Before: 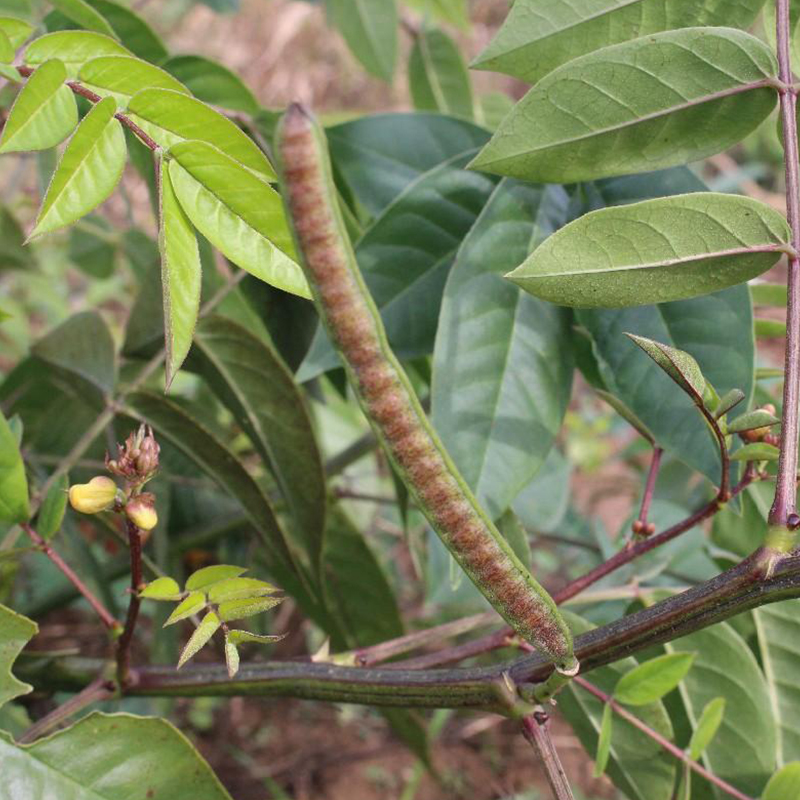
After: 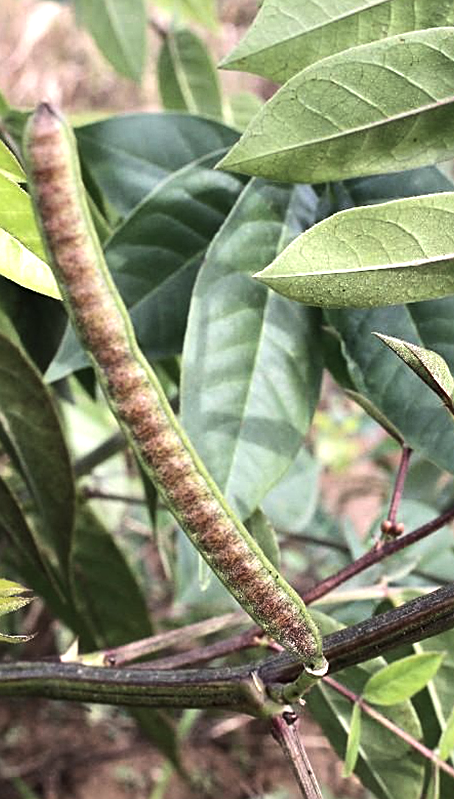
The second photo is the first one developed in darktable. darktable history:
color correction: highlights b* 0.049, saturation 0.808
crop: left 31.48%, top 0.019%, right 11.72%
tone equalizer: -8 EV -1.12 EV, -7 EV -0.994 EV, -6 EV -0.837 EV, -5 EV -0.555 EV, -3 EV 0.6 EV, -2 EV 0.89 EV, -1 EV 0.986 EV, +0 EV 1.07 EV, edges refinement/feathering 500, mask exposure compensation -1.57 EV, preserve details no
sharpen: on, module defaults
